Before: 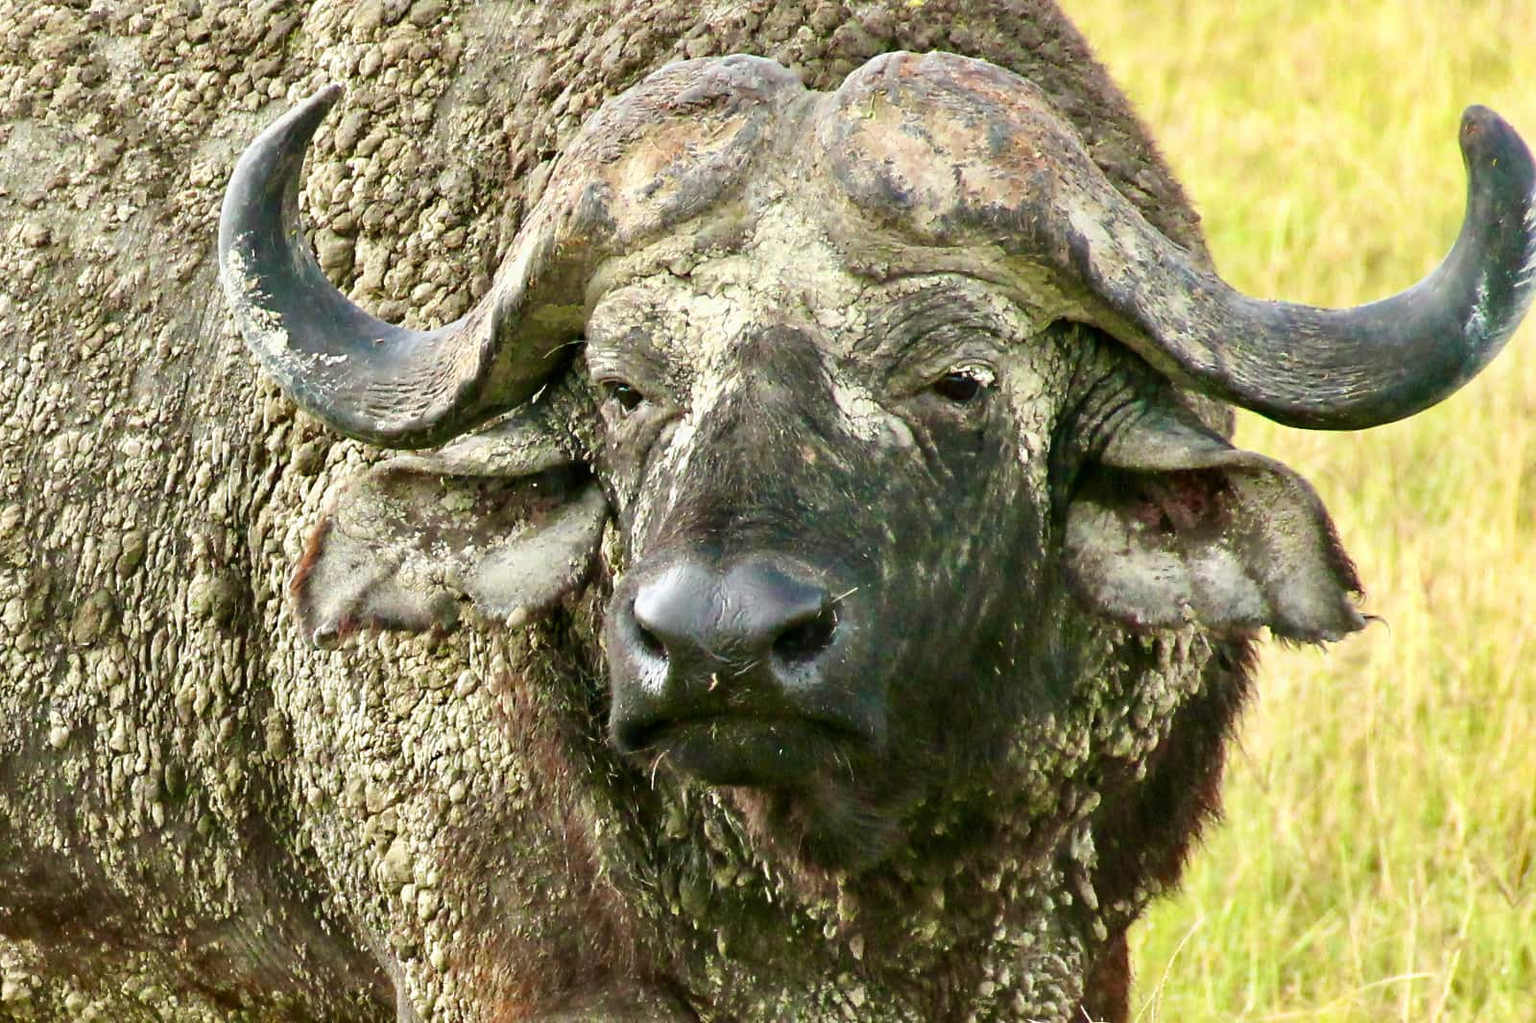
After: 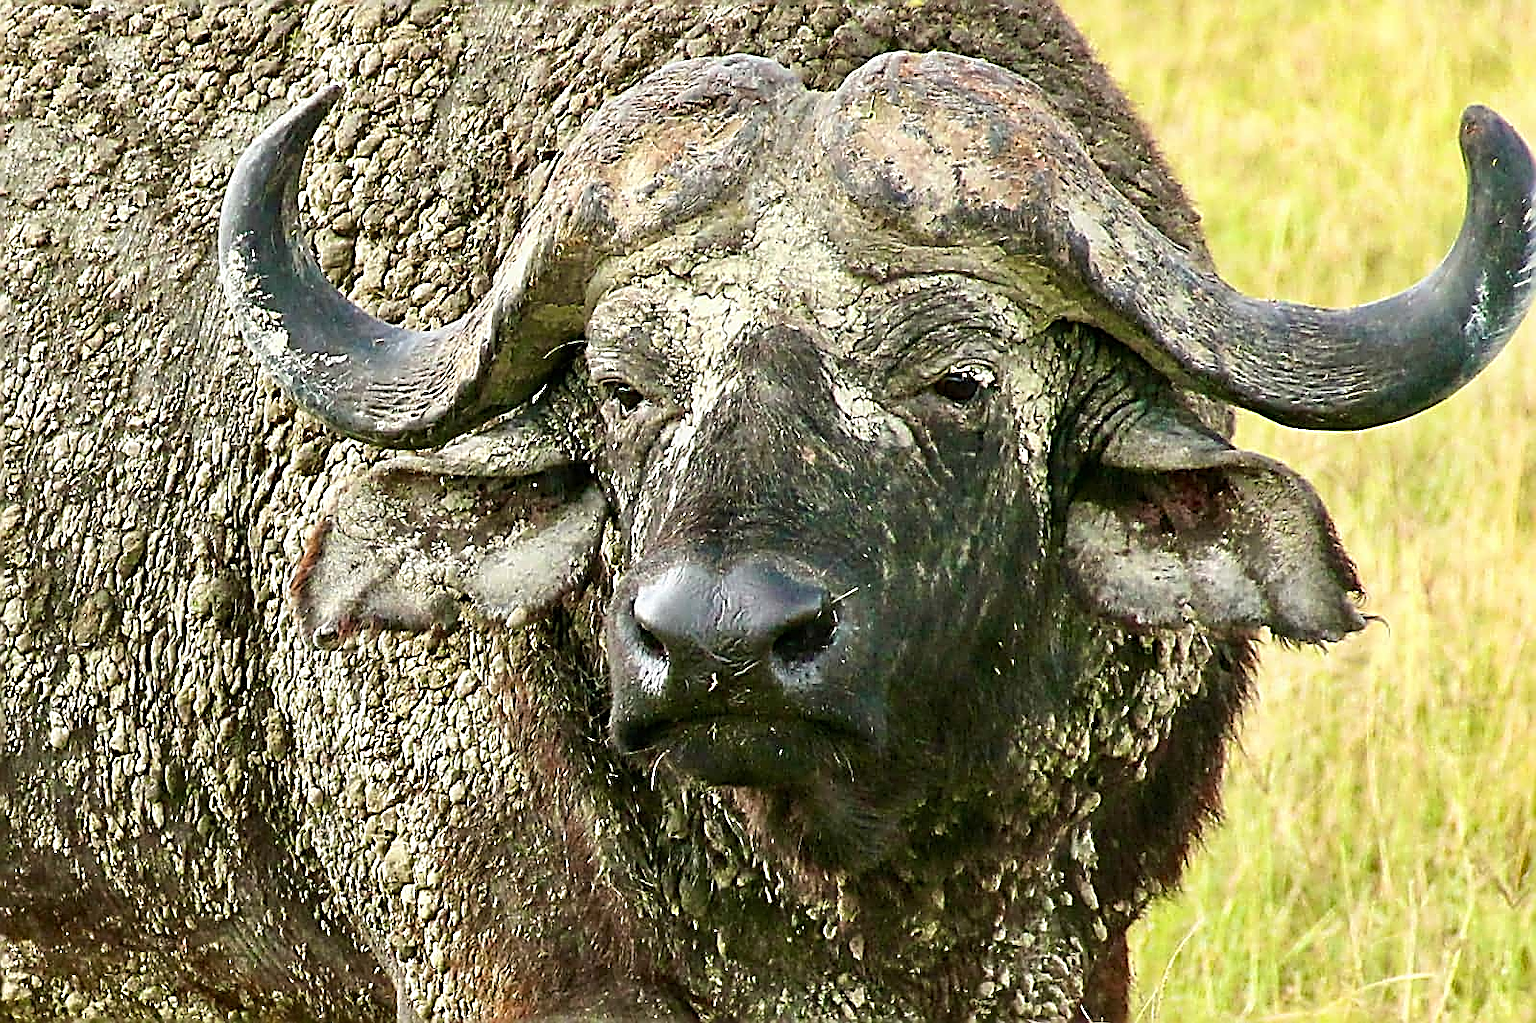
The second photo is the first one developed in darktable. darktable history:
sharpen: amount 1.861
